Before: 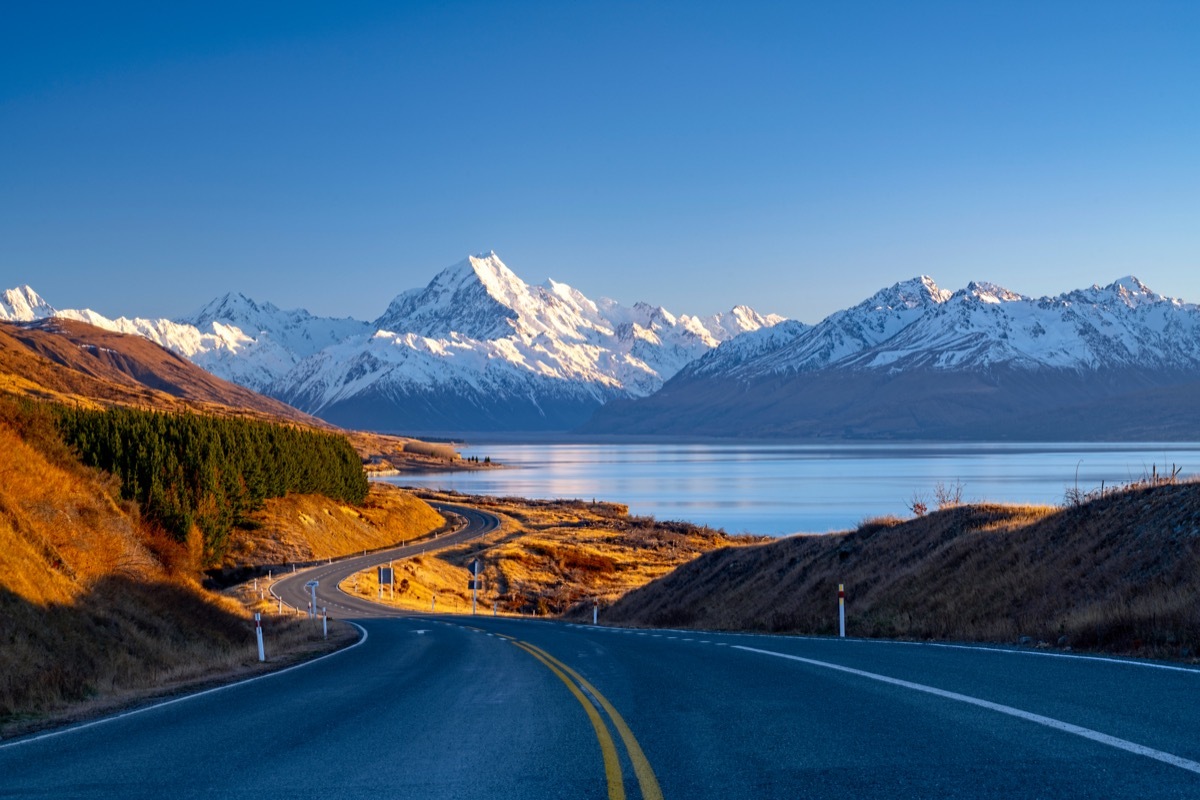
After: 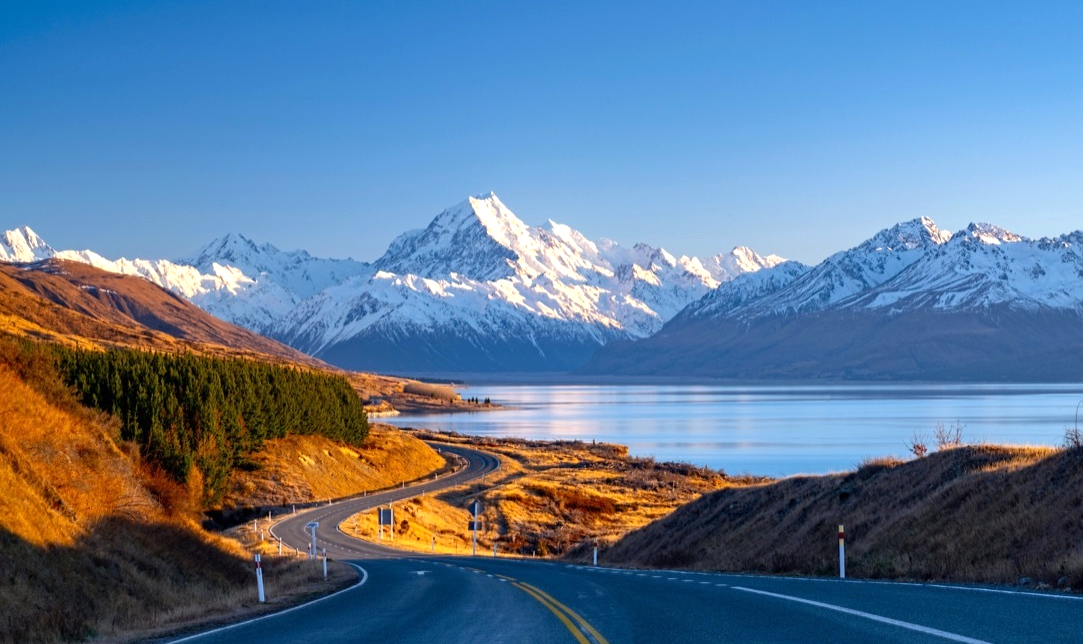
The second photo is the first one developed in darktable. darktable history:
crop: top 7.49%, right 9.717%, bottom 11.943%
exposure: exposure 0.3 EV, compensate highlight preservation false
